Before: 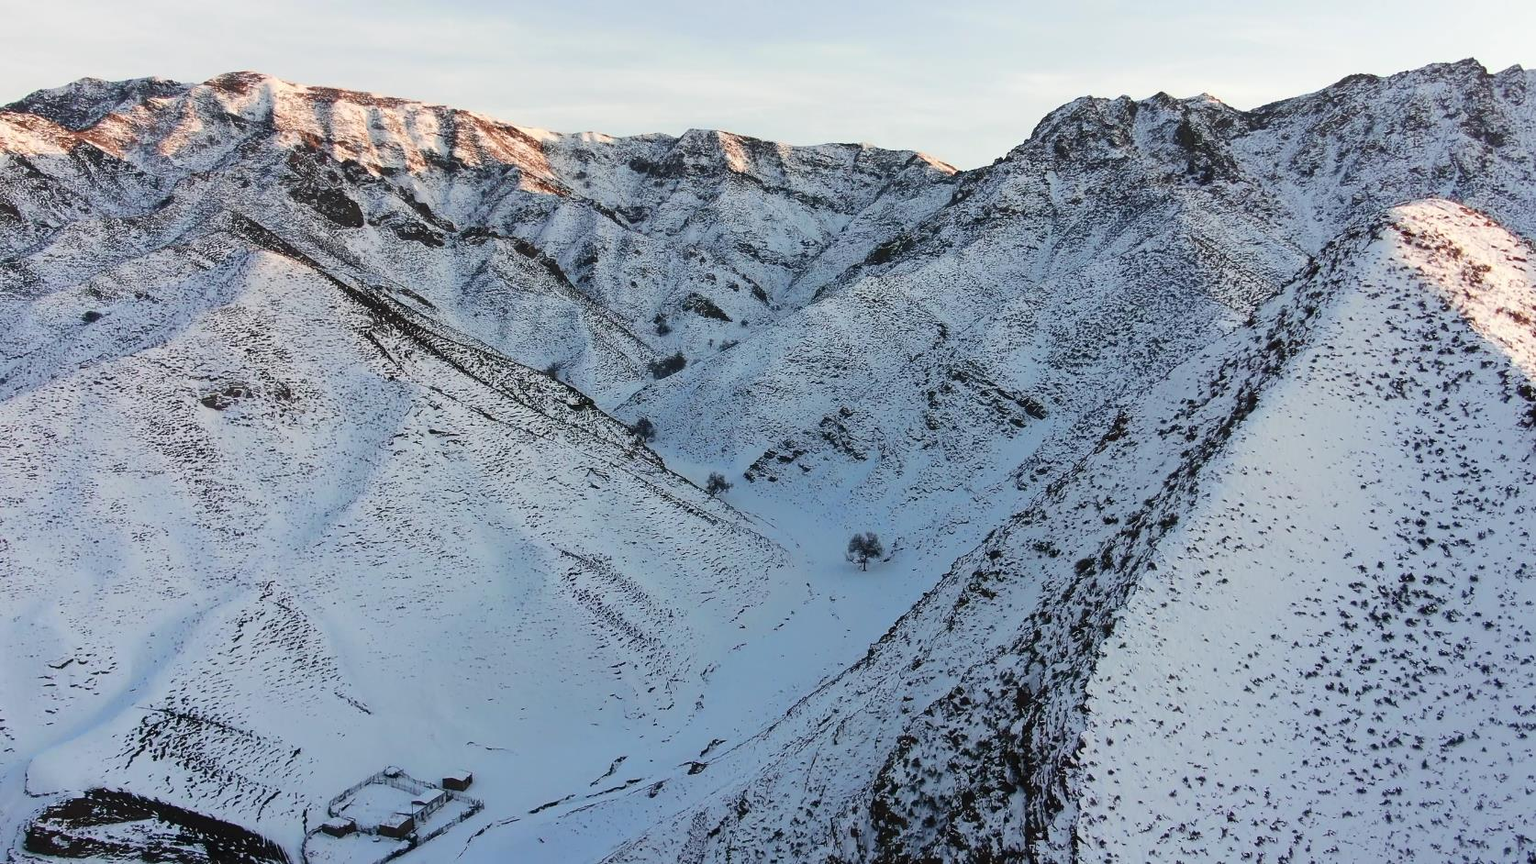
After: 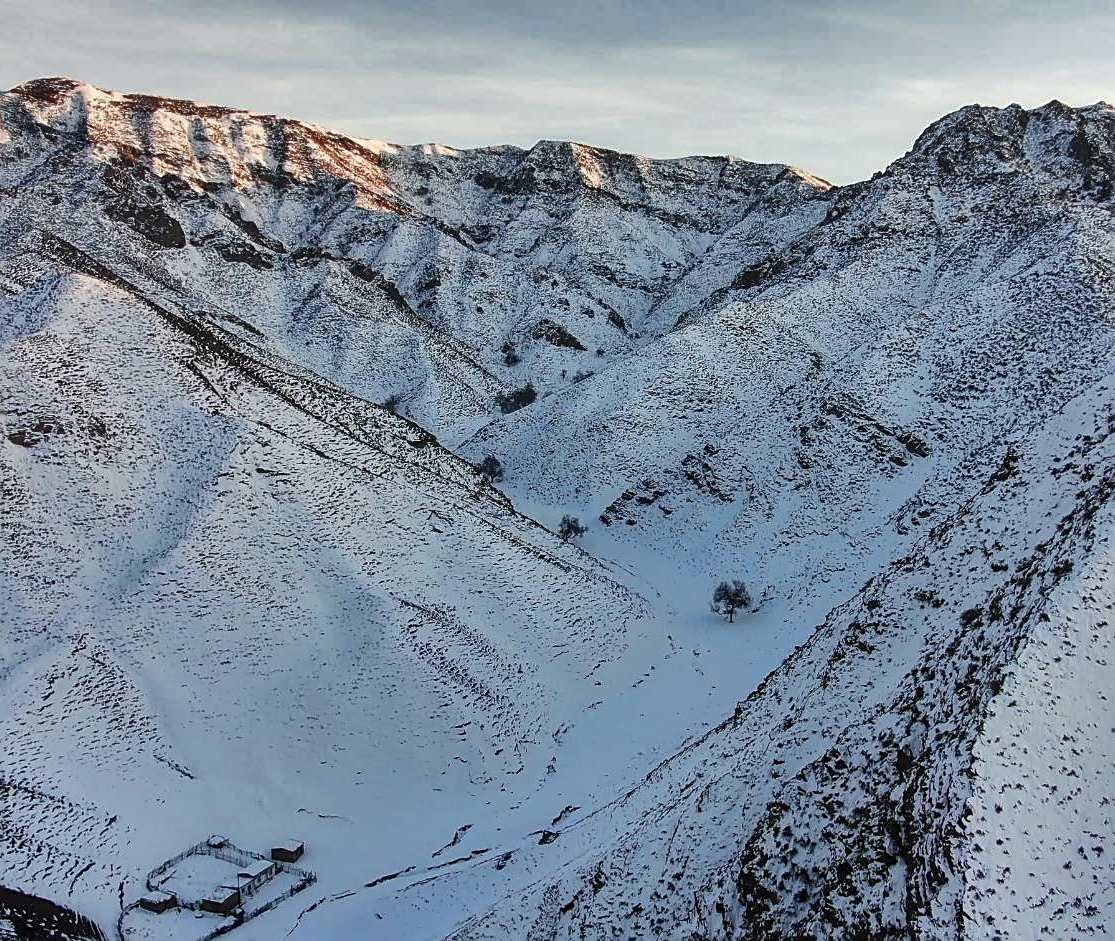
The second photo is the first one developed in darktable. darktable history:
local contrast: on, module defaults
sharpen: on, module defaults
shadows and highlights: shadows 24.5, highlights -78.15, soften with gaussian
crop and rotate: left 12.673%, right 20.66%
